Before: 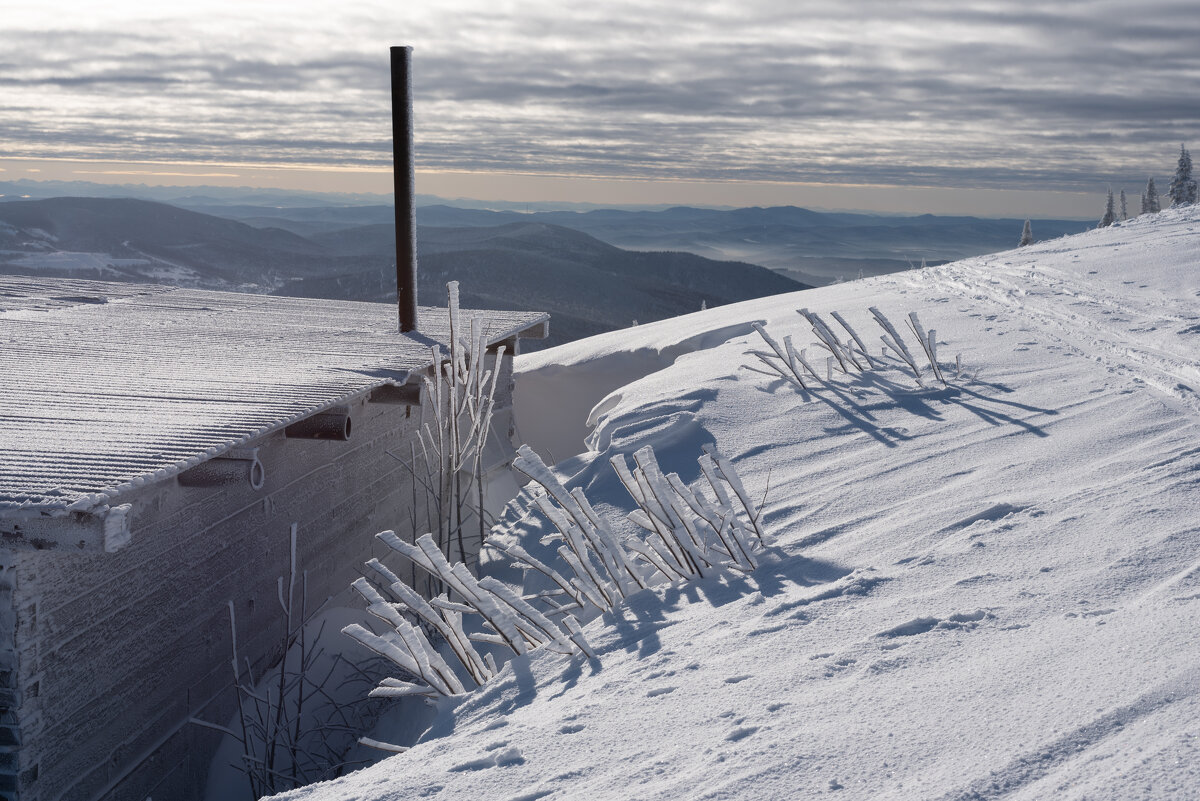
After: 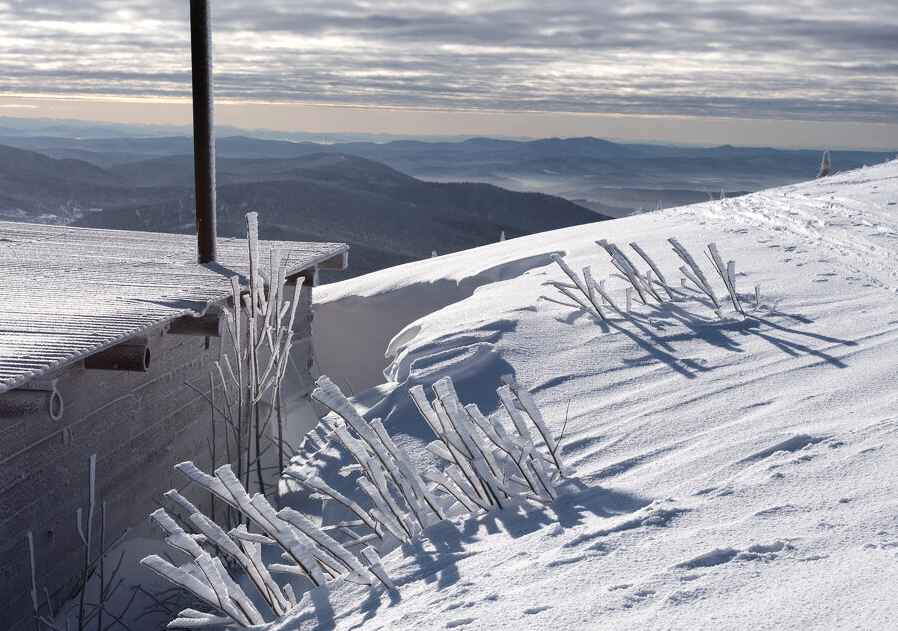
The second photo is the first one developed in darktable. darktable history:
crop: left 16.768%, top 8.653%, right 8.362%, bottom 12.485%
tone equalizer: -8 EV -0.417 EV, -7 EV -0.389 EV, -6 EV -0.333 EV, -5 EV -0.222 EV, -3 EV 0.222 EV, -2 EV 0.333 EV, -1 EV 0.389 EV, +0 EV 0.417 EV, edges refinement/feathering 500, mask exposure compensation -1.57 EV, preserve details no
